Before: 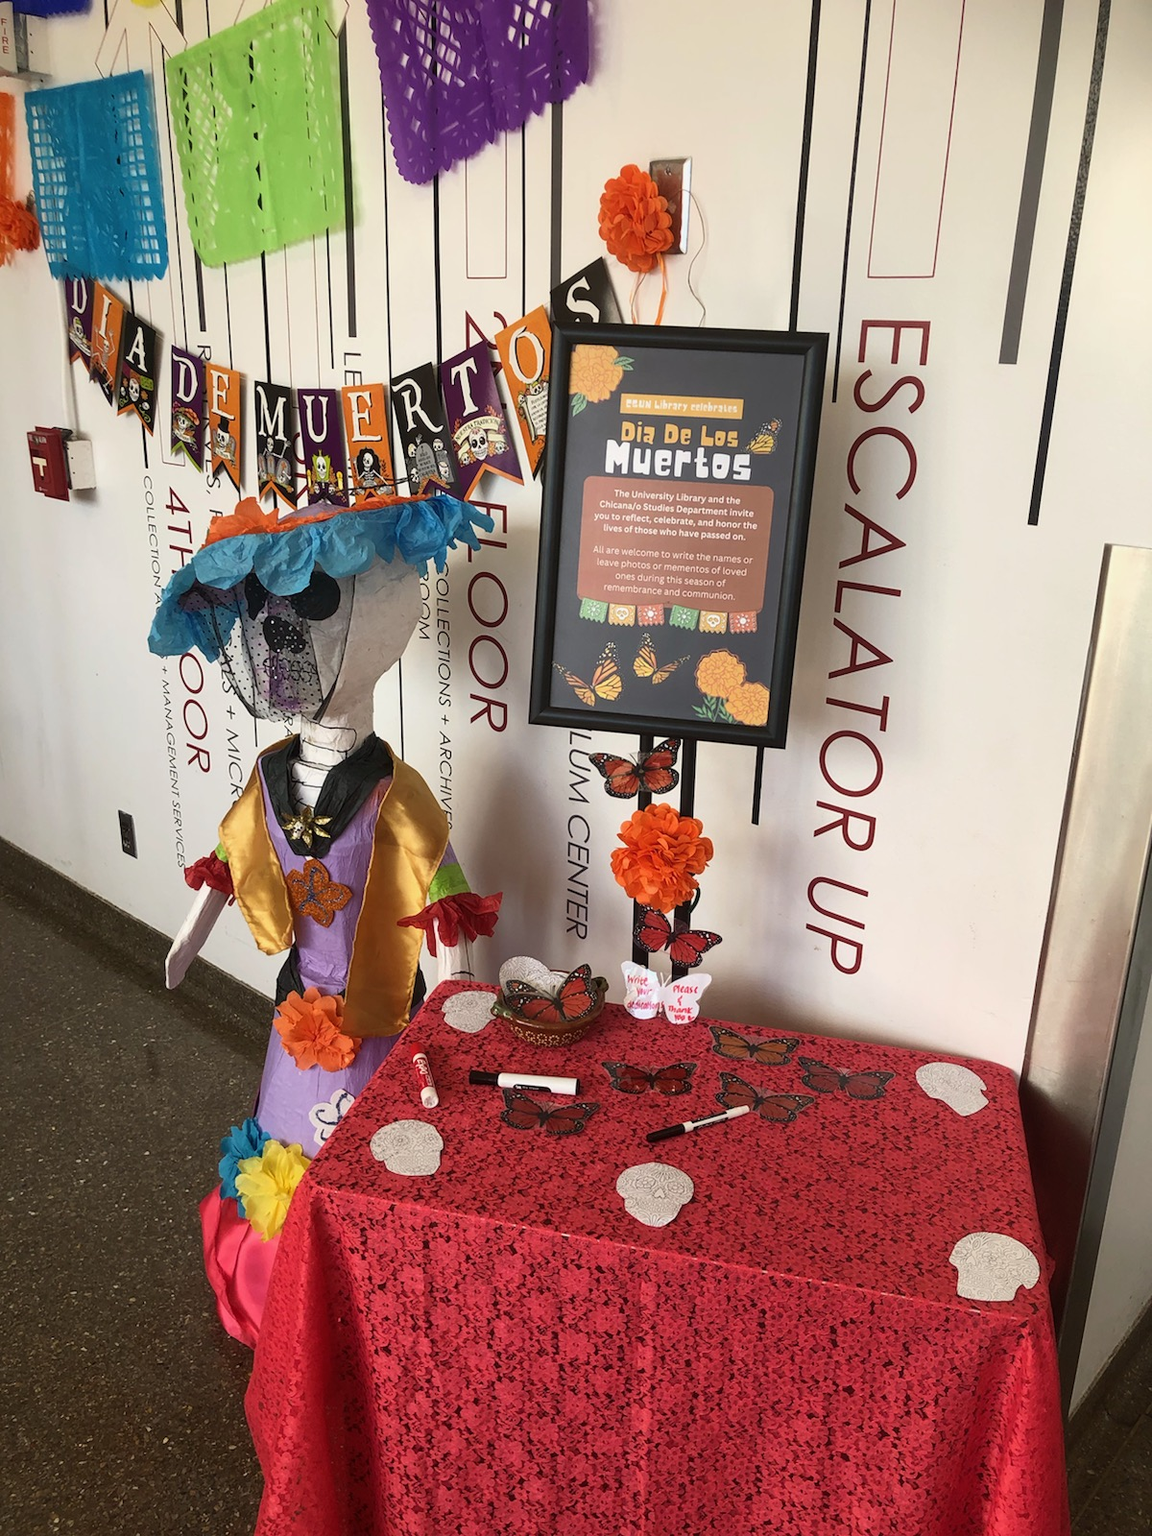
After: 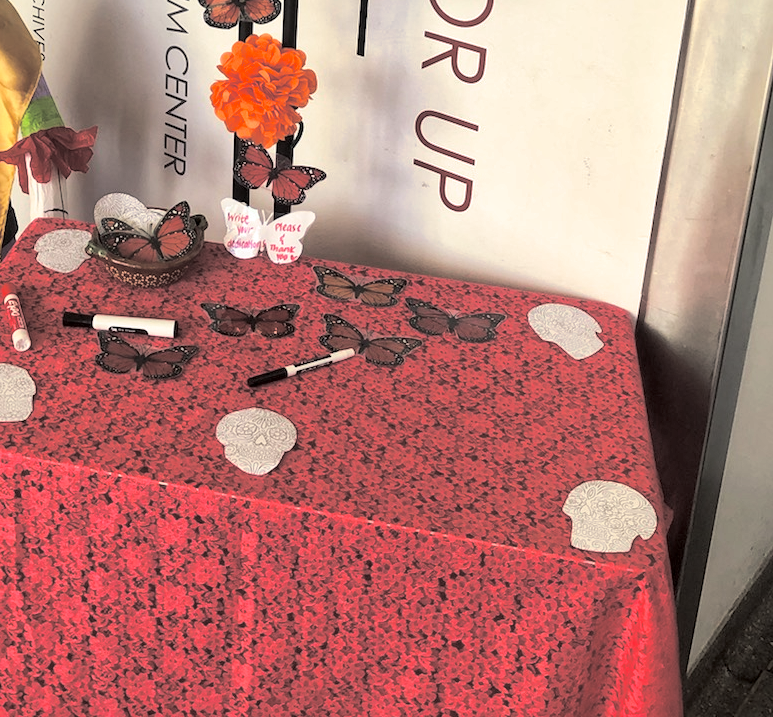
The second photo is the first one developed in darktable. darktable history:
global tonemap: drago (1, 100), detail 1
split-toning: shadows › hue 43.2°, shadows › saturation 0, highlights › hue 50.4°, highlights › saturation 1
crop and rotate: left 35.509%, top 50.238%, bottom 4.934%
exposure: exposure 0.367 EV, compensate highlight preservation false
